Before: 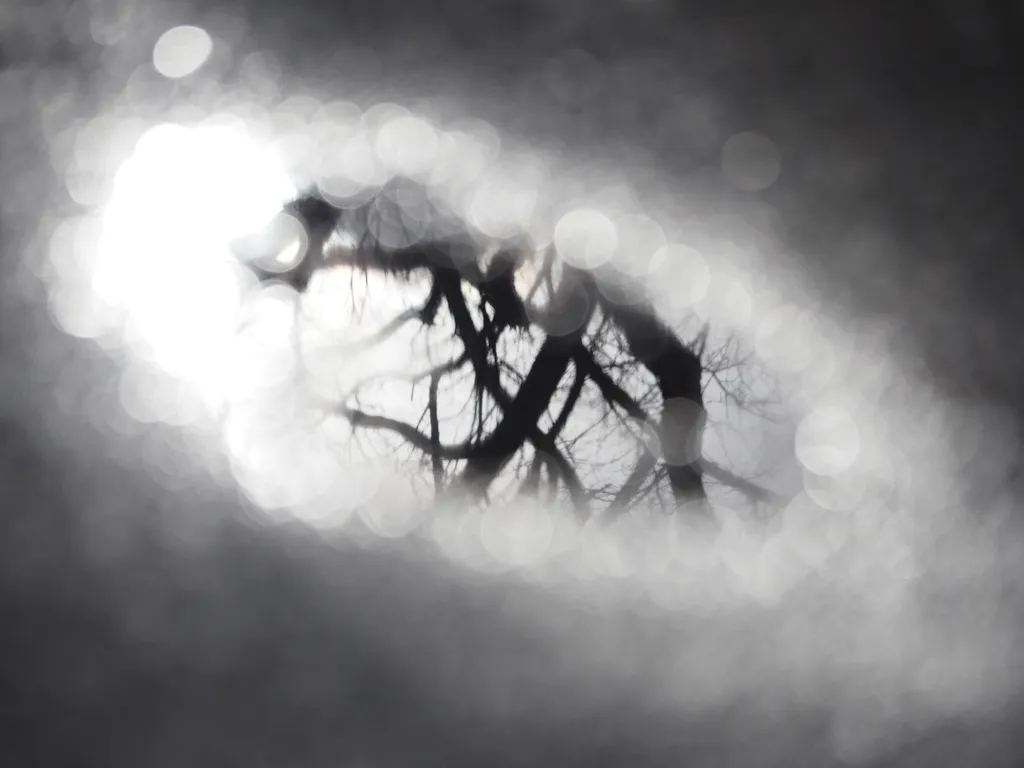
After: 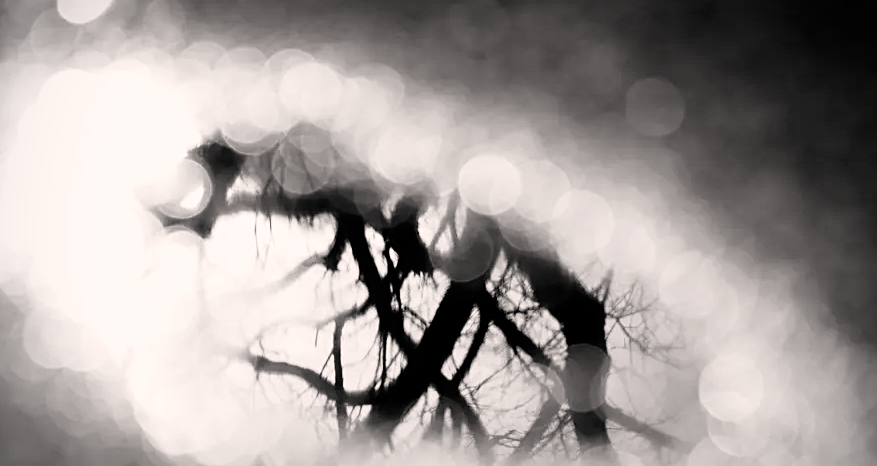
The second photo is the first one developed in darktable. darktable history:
contrast brightness saturation: saturation -0.98
crop and rotate: left 9.401%, top 7.1%, right 4.898%, bottom 32.192%
color correction: highlights a* 5.6, highlights b* 5.17, saturation 0.658
sharpen: on, module defaults
shadows and highlights: shadows 29.3, highlights -28.87, low approximation 0.01, soften with gaussian
filmic rgb: middle gray luminance 8.81%, black relative exposure -6.31 EV, white relative exposure 2.7 EV, target black luminance 0%, hardness 4.77, latitude 73.9%, contrast 1.34, shadows ↔ highlights balance 9.59%, color science v6 (2022)
vignetting: brightness -0.202
